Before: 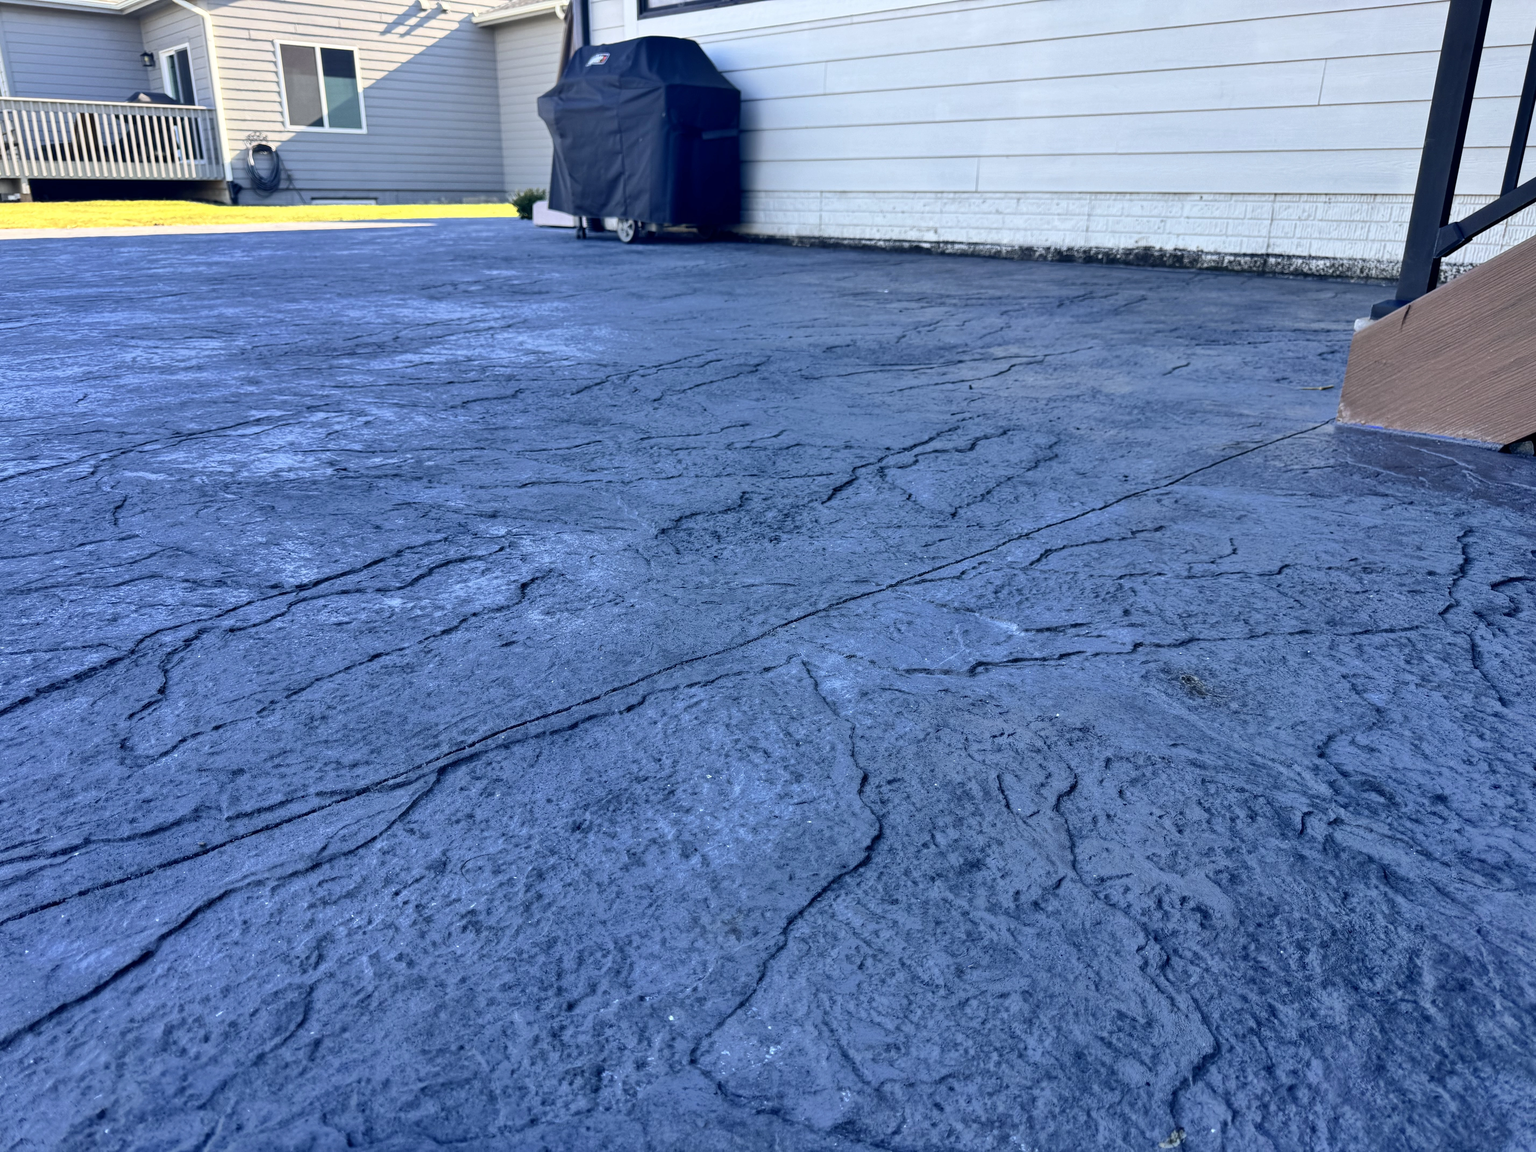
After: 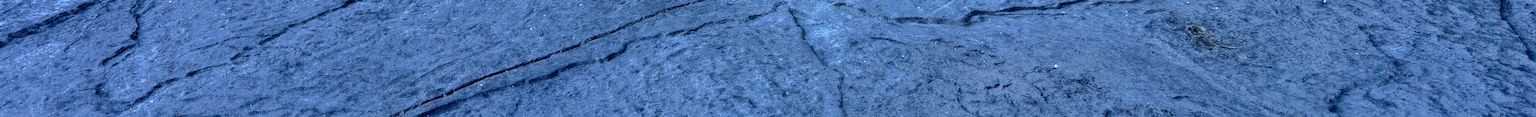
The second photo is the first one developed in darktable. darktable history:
rotate and perspective: rotation 0.074°, lens shift (vertical) 0.096, lens shift (horizontal) -0.041, crop left 0.043, crop right 0.952, crop top 0.024, crop bottom 0.979
crop and rotate: top 59.084%, bottom 30.916%
